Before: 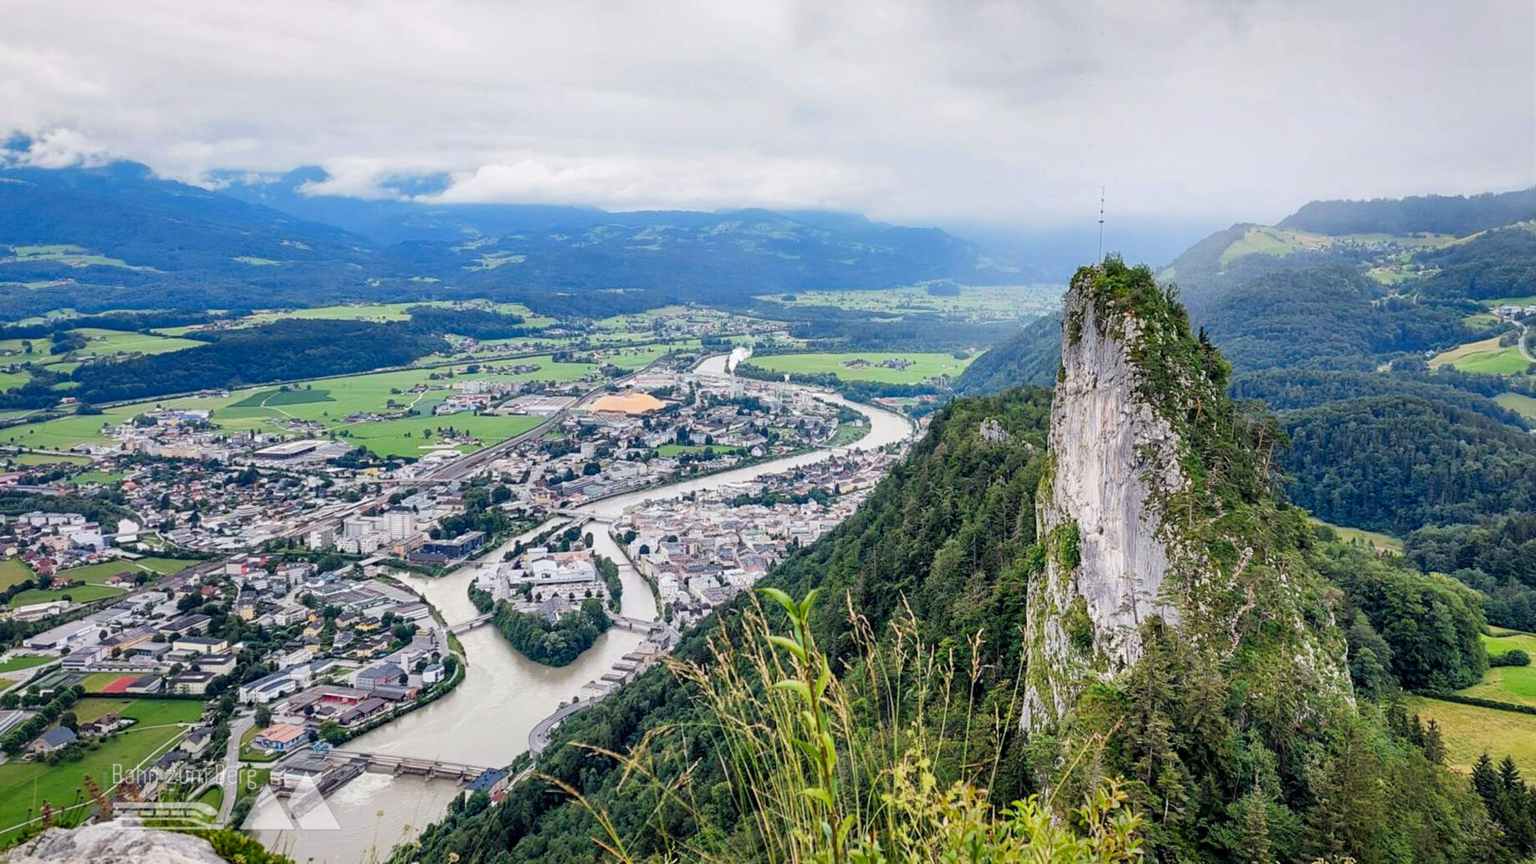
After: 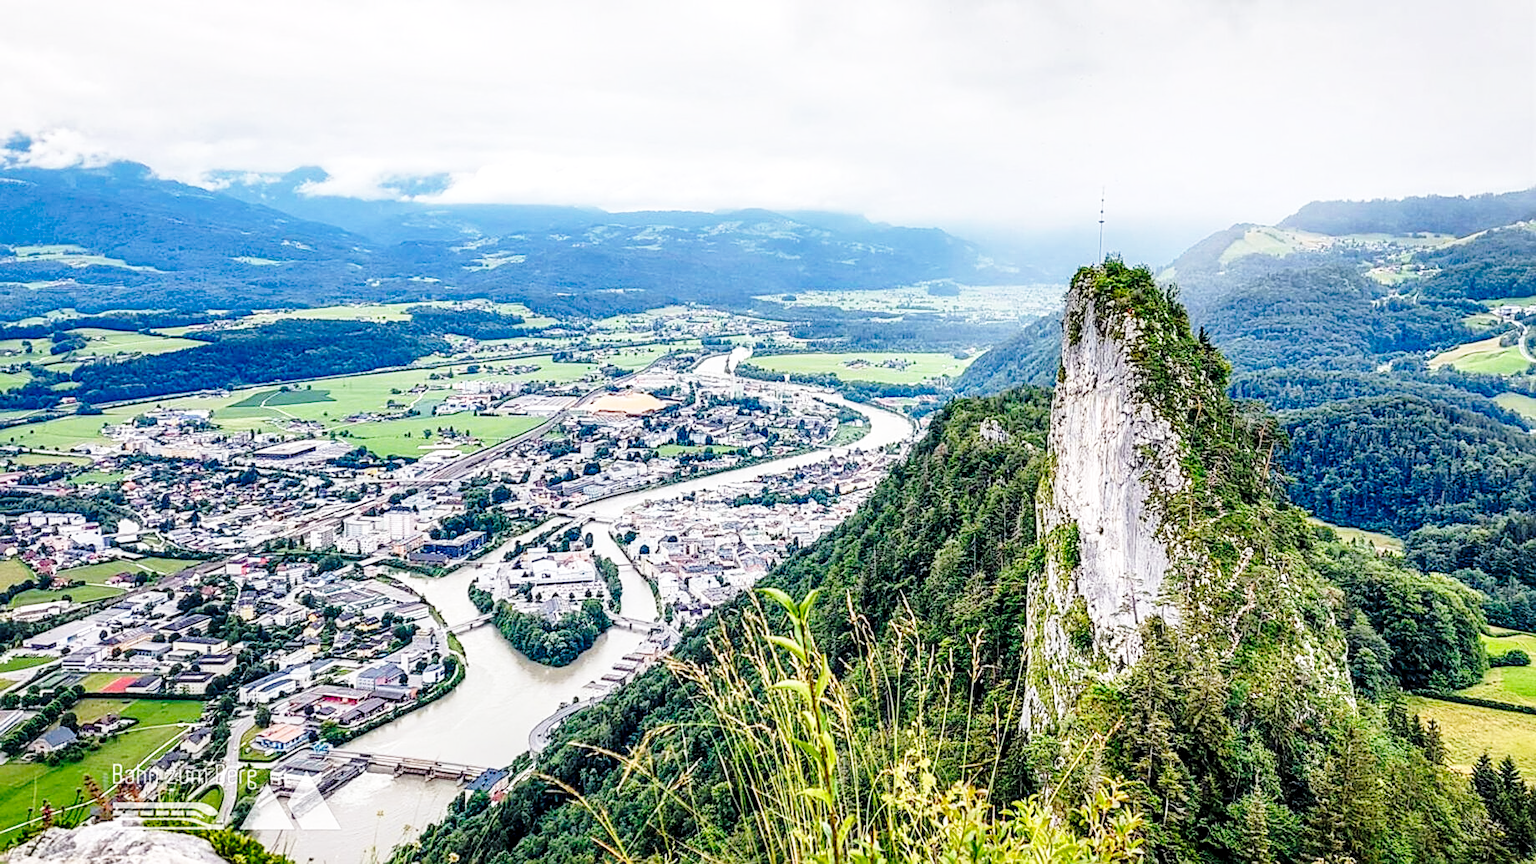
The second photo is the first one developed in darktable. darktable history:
sharpen: on, module defaults
local contrast: highlights 37%, detail 135%
base curve: curves: ch0 [(0, 0) (0.032, 0.037) (0.105, 0.228) (0.435, 0.76) (0.856, 0.983) (1, 1)], preserve colors none
